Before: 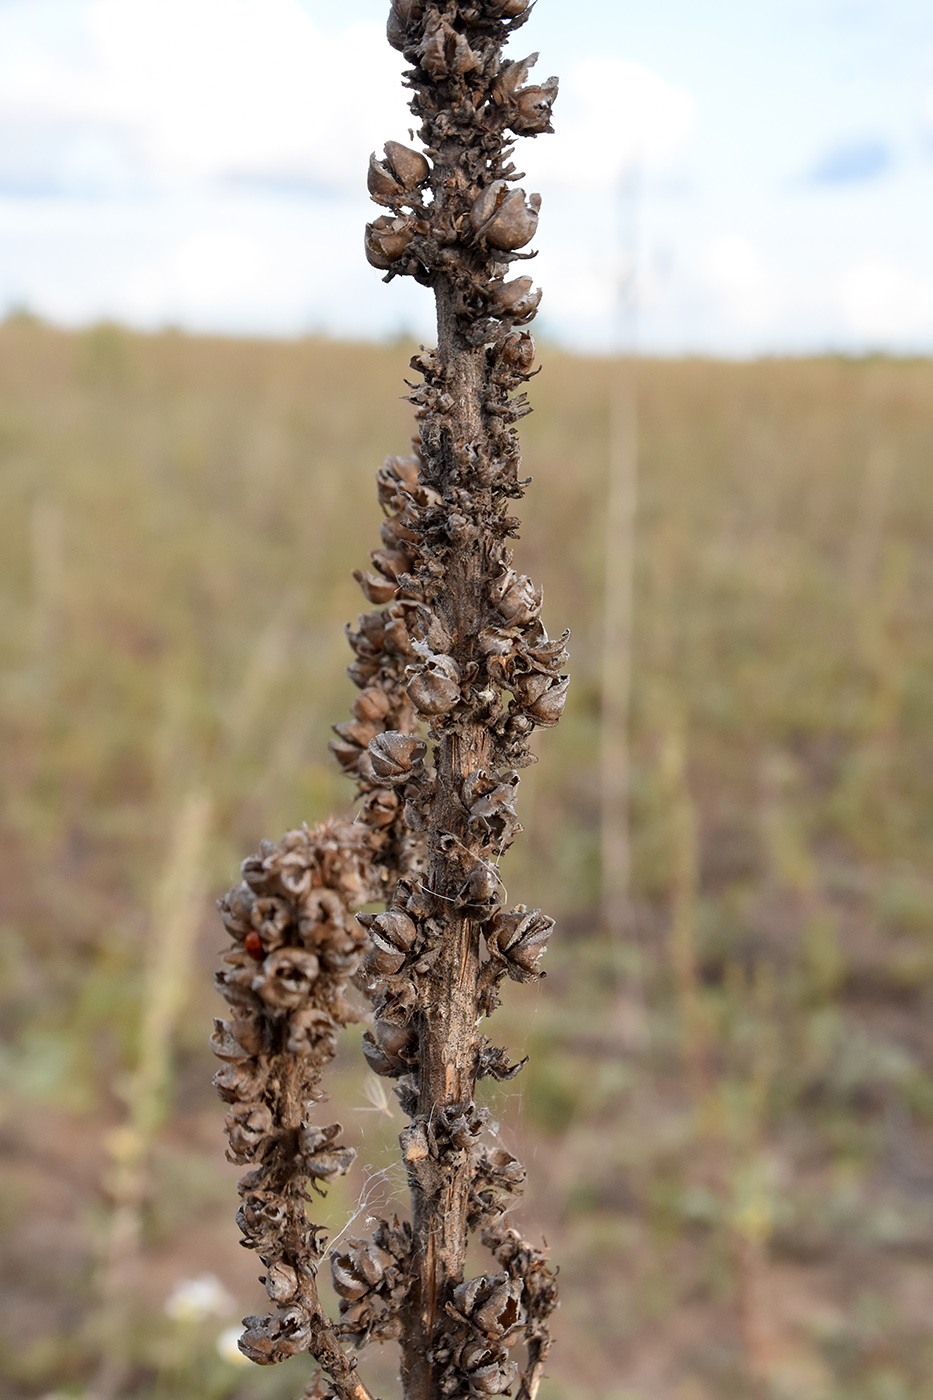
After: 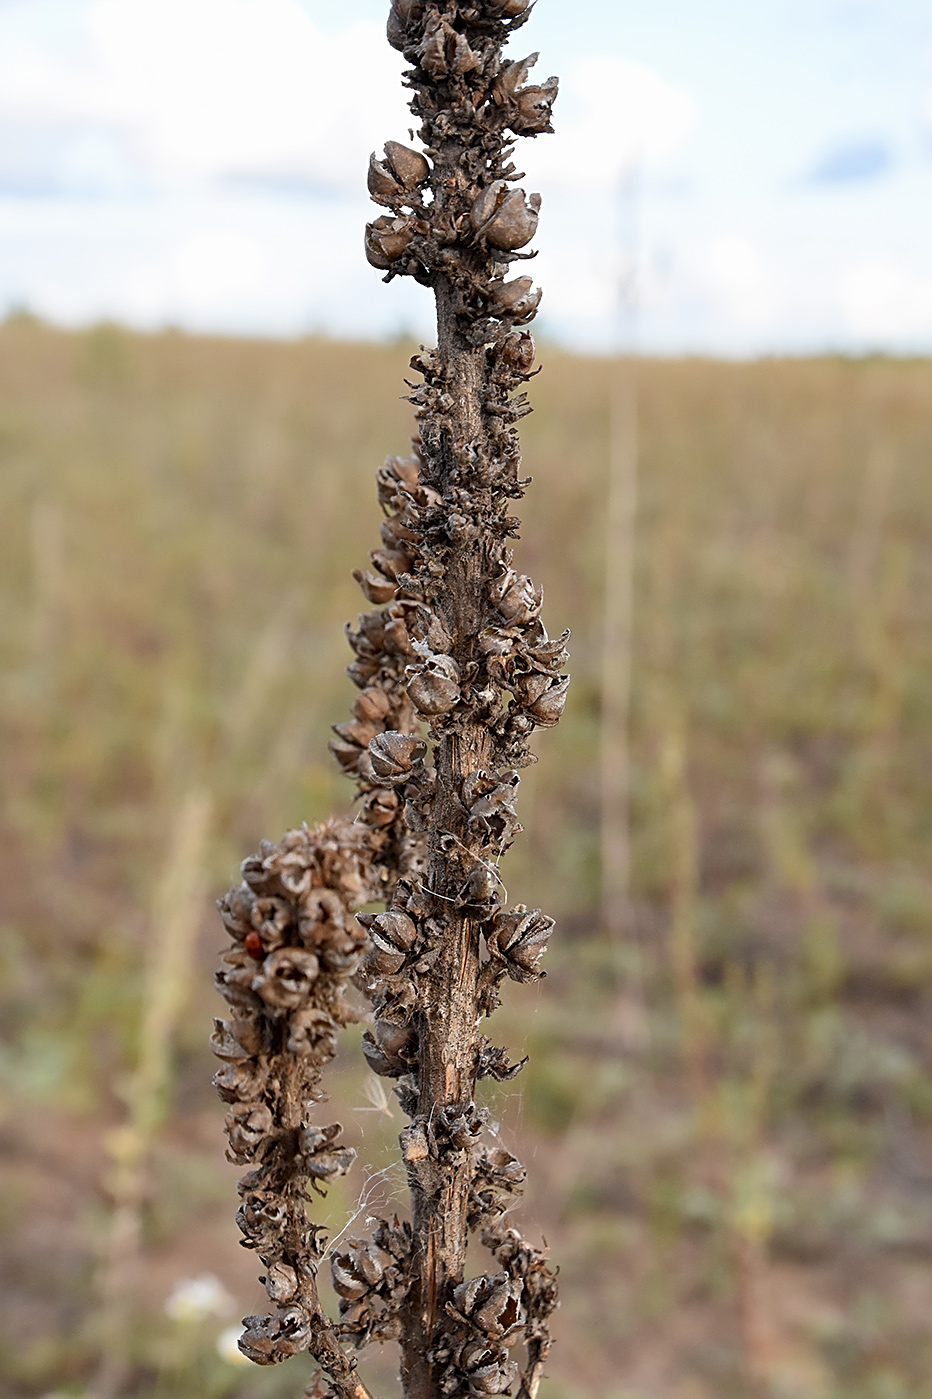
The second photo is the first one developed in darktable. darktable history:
sharpen: on, module defaults
exposure: exposure -0.01 EV
